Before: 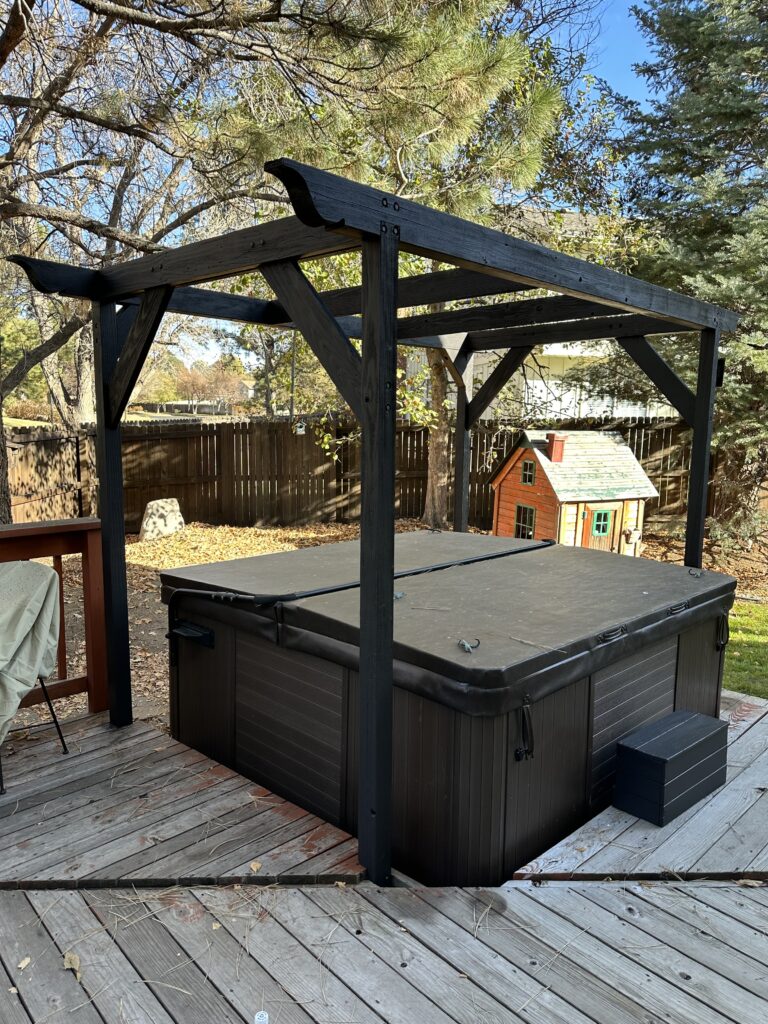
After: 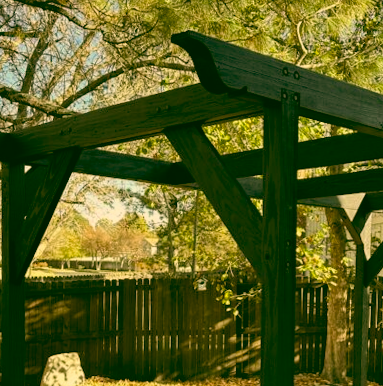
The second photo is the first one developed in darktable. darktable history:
color correction: highlights a* 8.98, highlights b* 15.09, shadows a* -0.49, shadows b* 26.52
crop: left 10.121%, top 10.631%, right 36.218%, bottom 51.526%
rotate and perspective: rotation 0.215°, lens shift (vertical) -0.139, crop left 0.069, crop right 0.939, crop top 0.002, crop bottom 0.996
color balance: lift [1.005, 0.99, 1.007, 1.01], gamma [1, 1.034, 1.032, 0.966], gain [0.873, 1.055, 1.067, 0.933]
